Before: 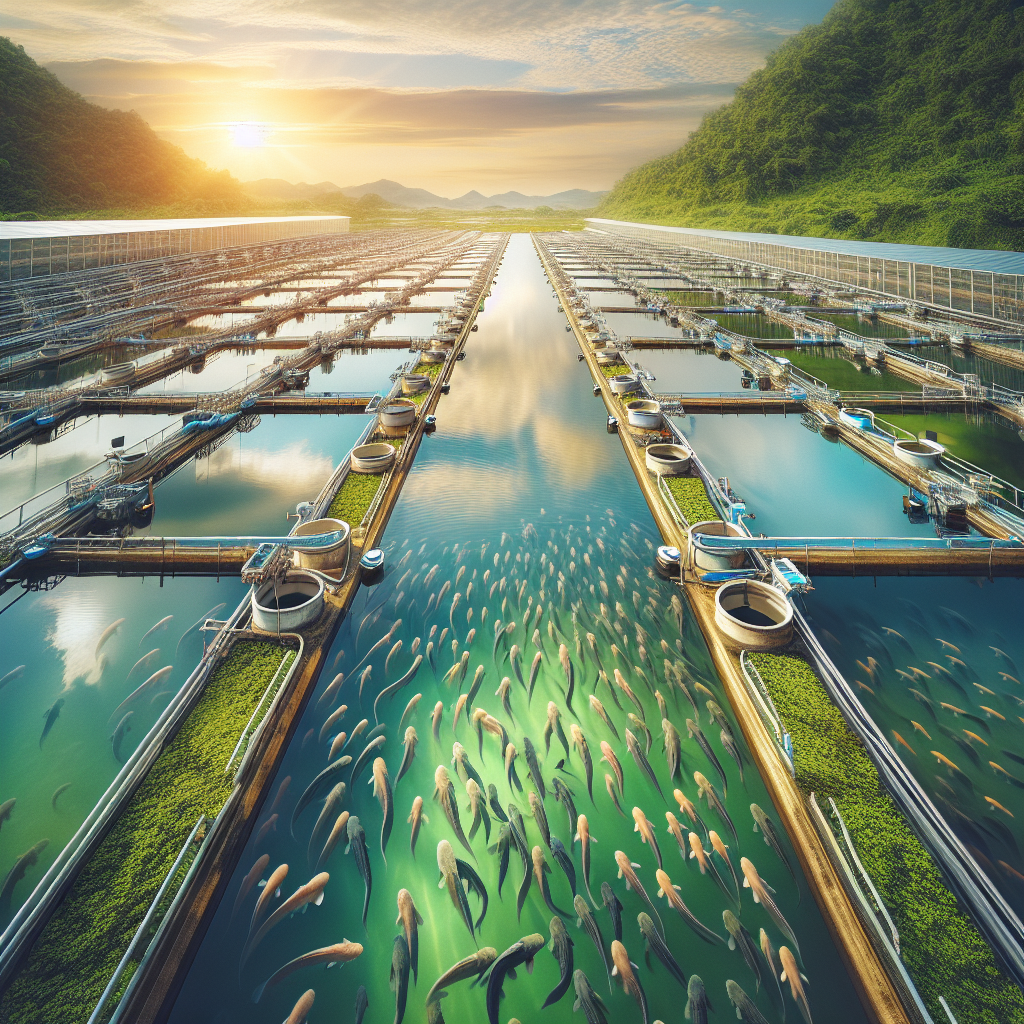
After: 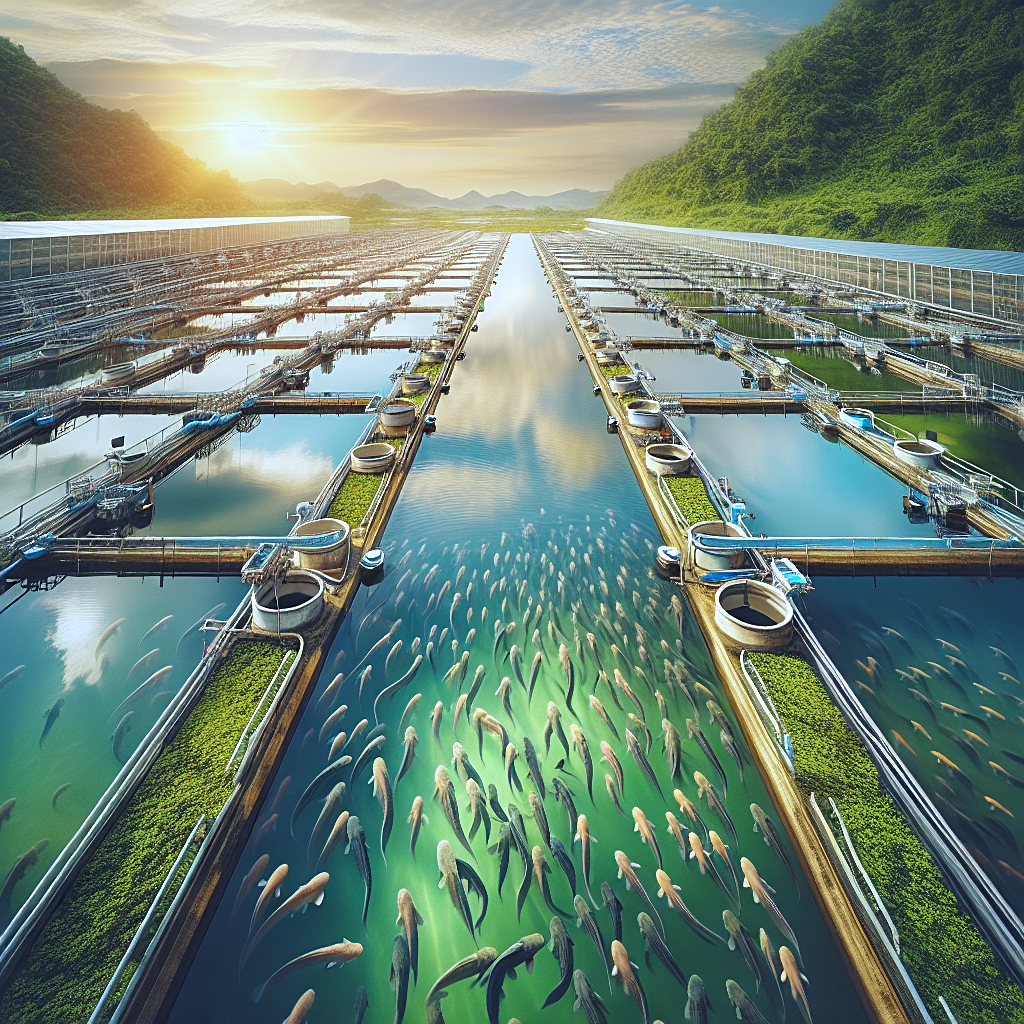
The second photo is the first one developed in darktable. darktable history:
white balance: red 0.924, blue 1.095
sharpen: on, module defaults
